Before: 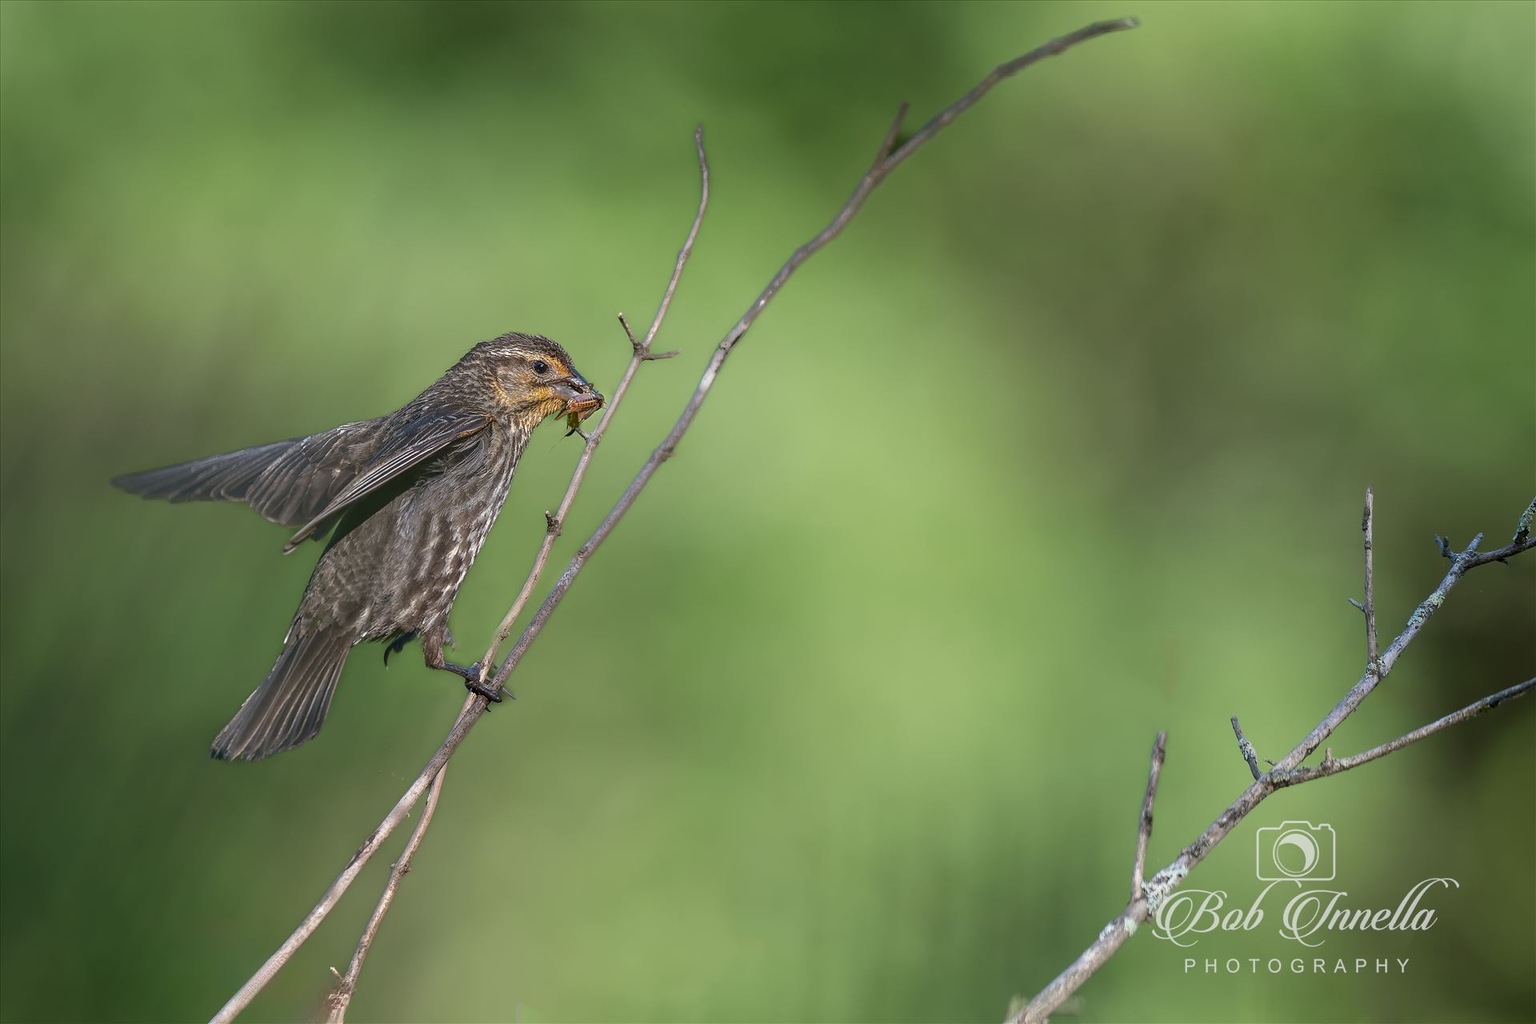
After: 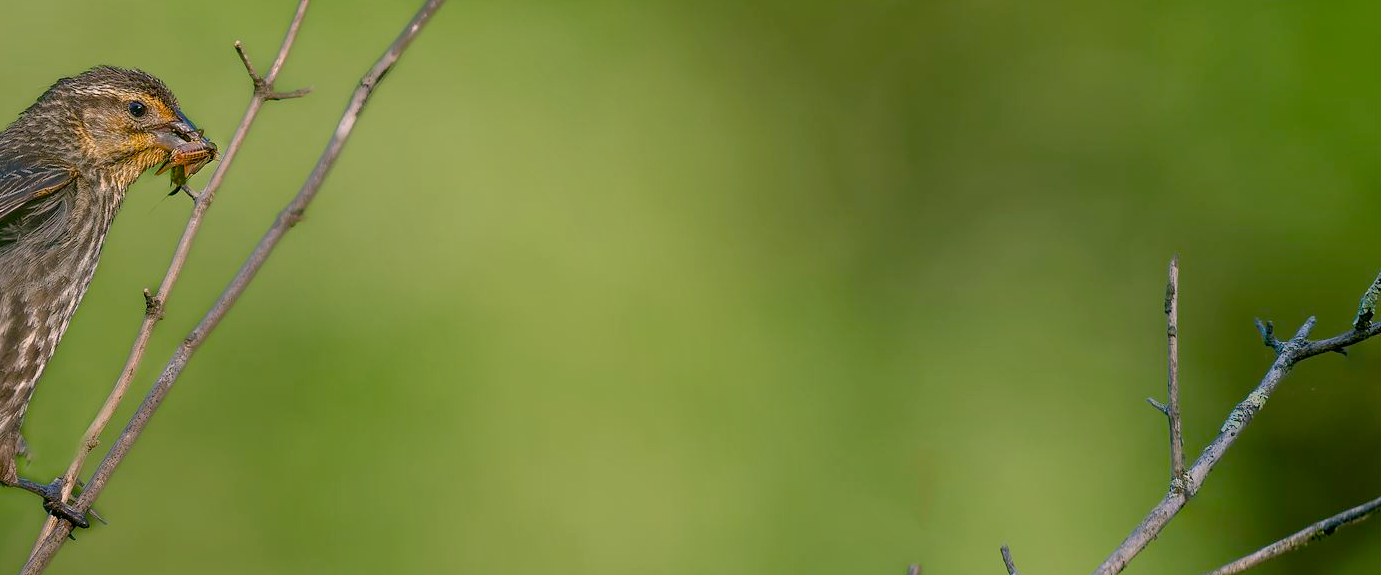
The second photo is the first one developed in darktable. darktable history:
crop and rotate: left 28.054%, top 27.361%, bottom 27.703%
shadows and highlights: shadows 43.79, white point adjustment -1.44, highlights color adjustment 89.39%, soften with gaussian
color correction: highlights a* 4.49, highlights b* 4.96, shadows a* -6.8, shadows b* 4.93
color balance rgb: highlights gain › chroma 2.012%, highlights gain › hue 45.39°, global offset › luminance -0.509%, white fulcrum 0.097 EV, perceptual saturation grading › global saturation 38.851%, perceptual saturation grading › highlights -50.337%, perceptual saturation grading › shadows 31.13%, contrast -9.471%
tone equalizer: edges refinement/feathering 500, mask exposure compensation -1.57 EV, preserve details no
